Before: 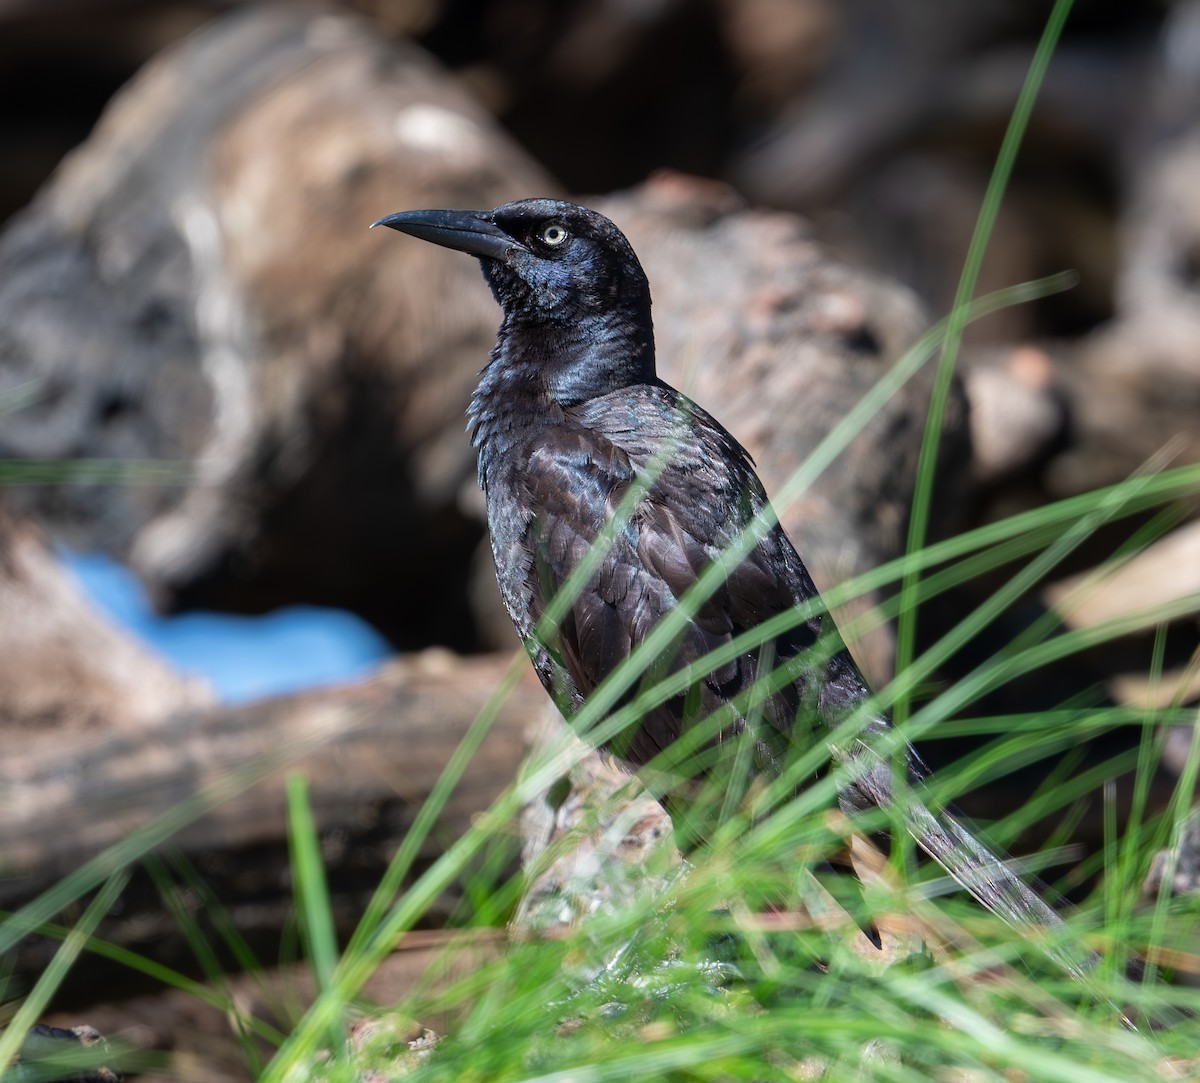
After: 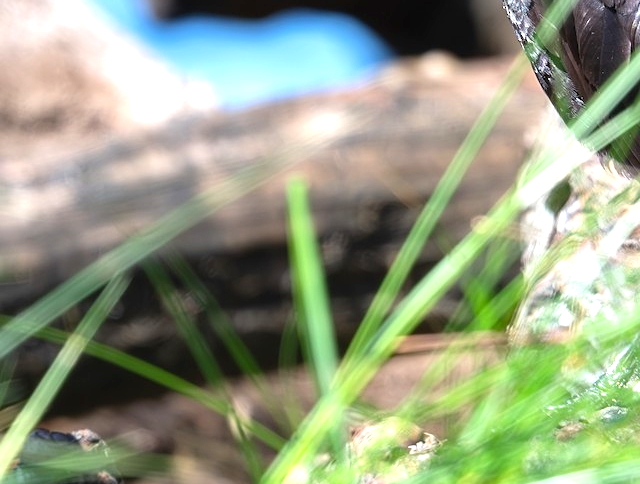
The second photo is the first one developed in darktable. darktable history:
exposure: exposure 0.939 EV, compensate exposure bias true, compensate highlight preservation false
crop and rotate: top 55.033%, right 46.61%, bottom 0.224%
sharpen: amount 0.21
